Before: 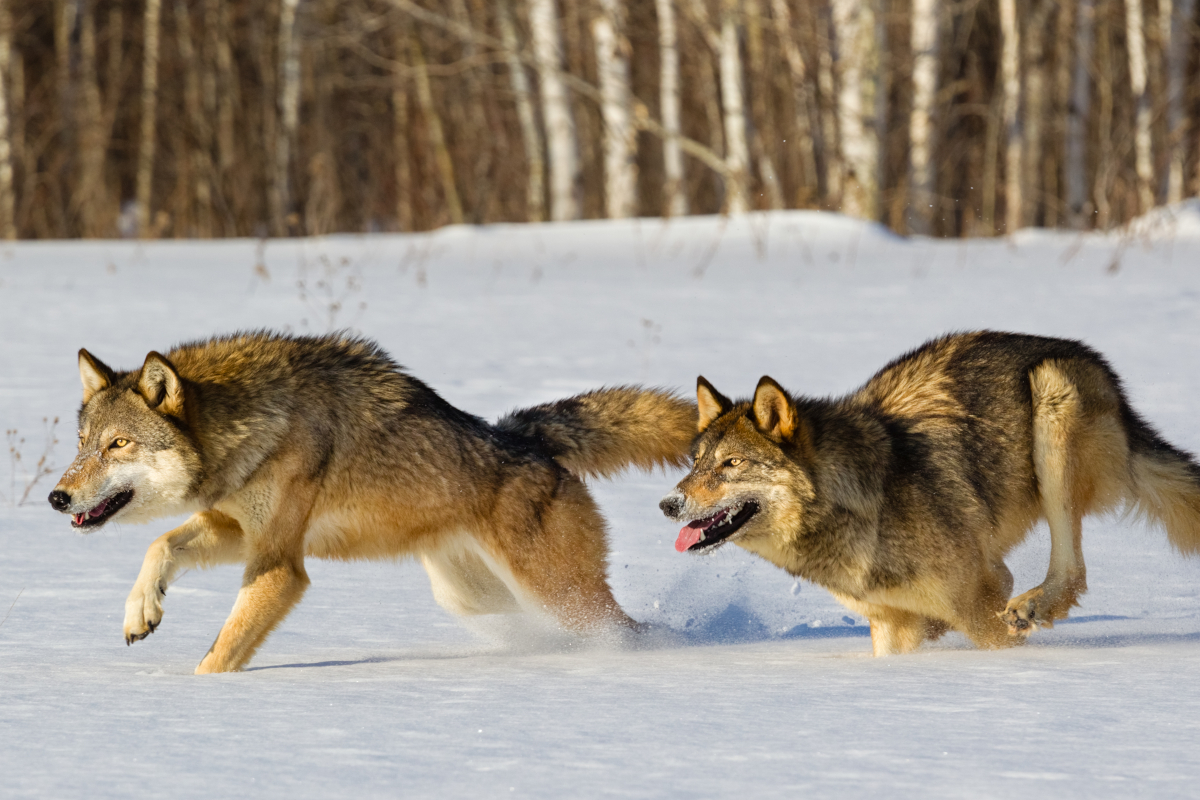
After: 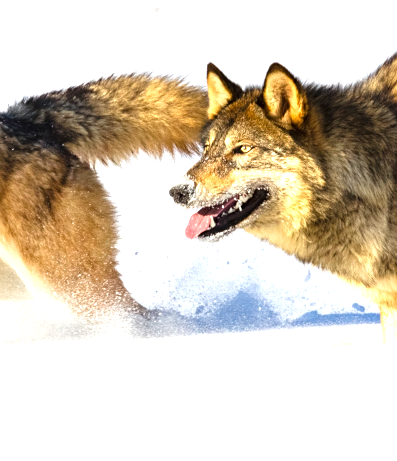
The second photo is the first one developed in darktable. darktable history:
local contrast: mode bilateral grid, contrast 20, coarseness 50, detail 120%, midtone range 0.2
exposure: black level correction 0, exposure 1.1 EV, compensate highlight preservation false
crop: left 40.878%, top 39.176%, right 25.993%, bottom 3.081%
sharpen: amount 0.2
